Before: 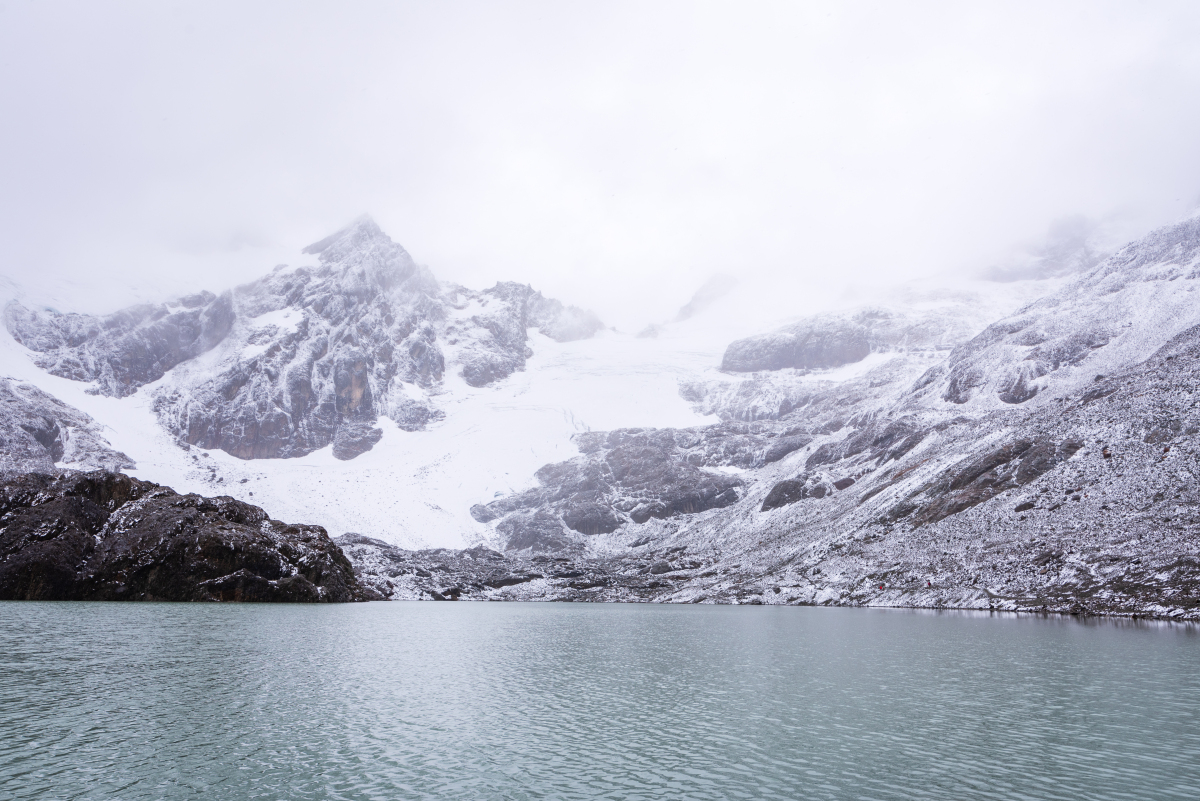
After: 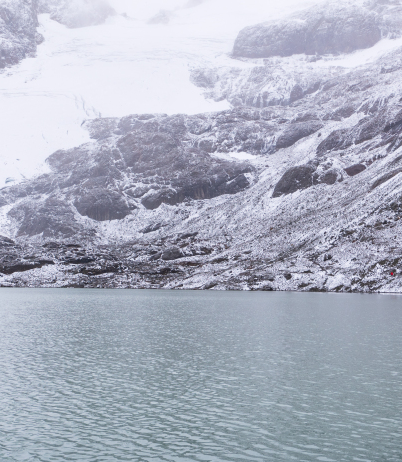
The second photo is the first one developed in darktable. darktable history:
crop: left 40.762%, top 39.29%, right 25.723%, bottom 2.953%
